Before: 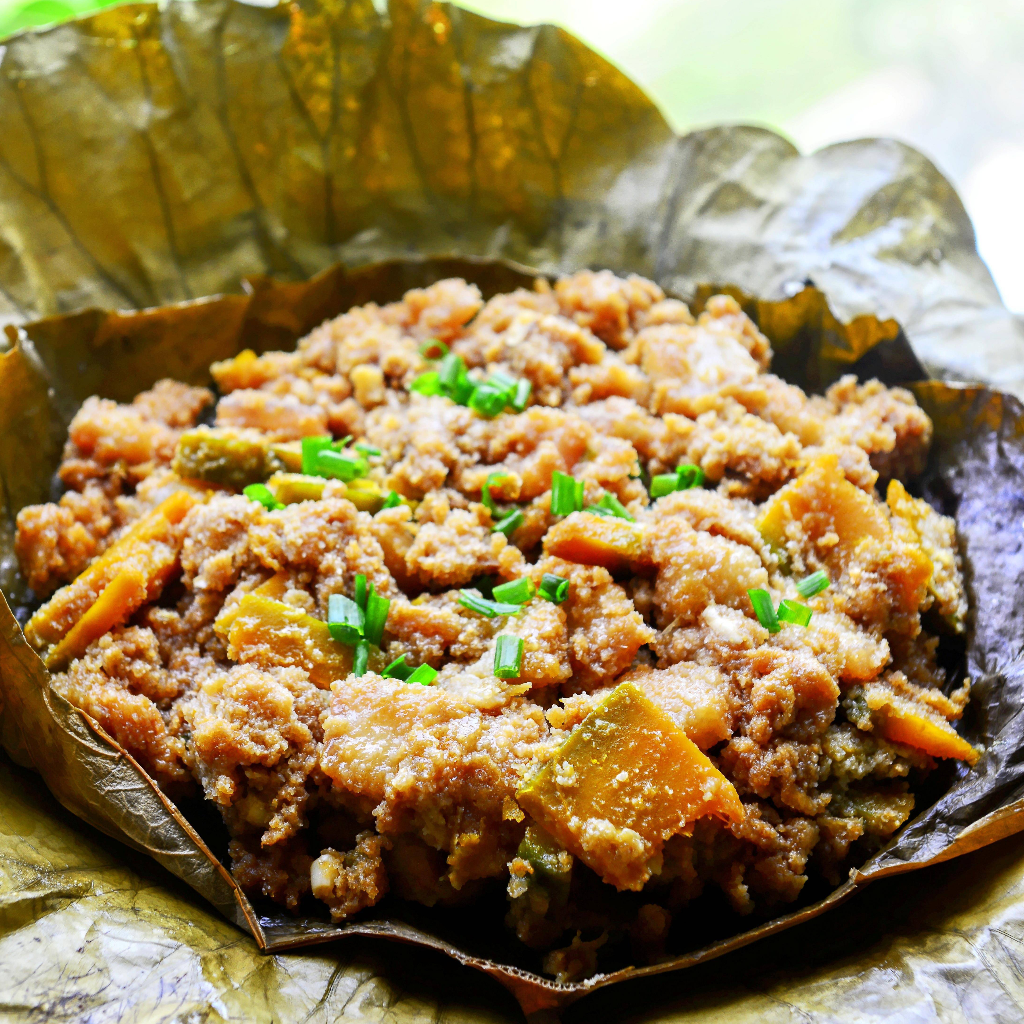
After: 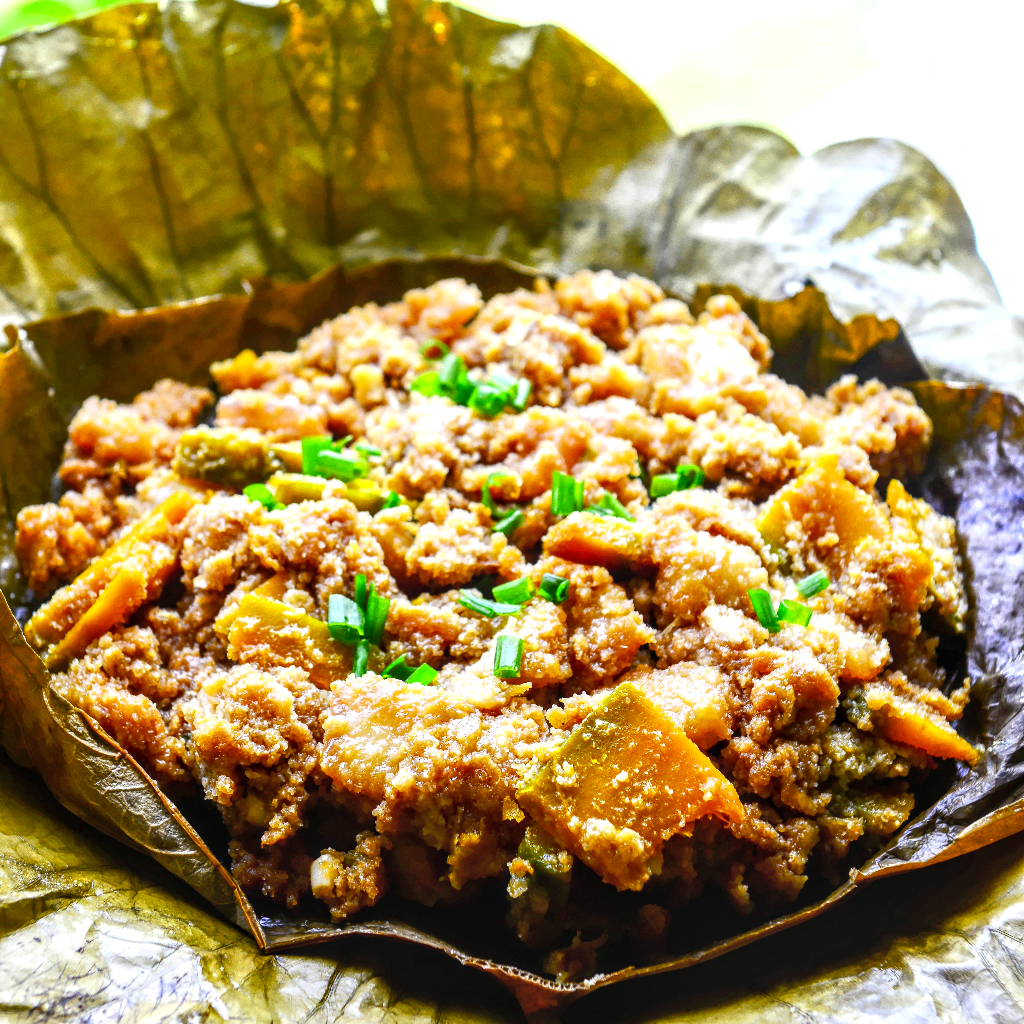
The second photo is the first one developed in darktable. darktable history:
color balance rgb: linear chroma grading › global chroma 8.935%, perceptual saturation grading › global saturation 20%, perceptual saturation grading › highlights -25.256%, perceptual saturation grading › shadows 24.001%, perceptual brilliance grading › highlights 10.037%, perceptual brilliance grading › mid-tones 5.344%
local contrast: on, module defaults
